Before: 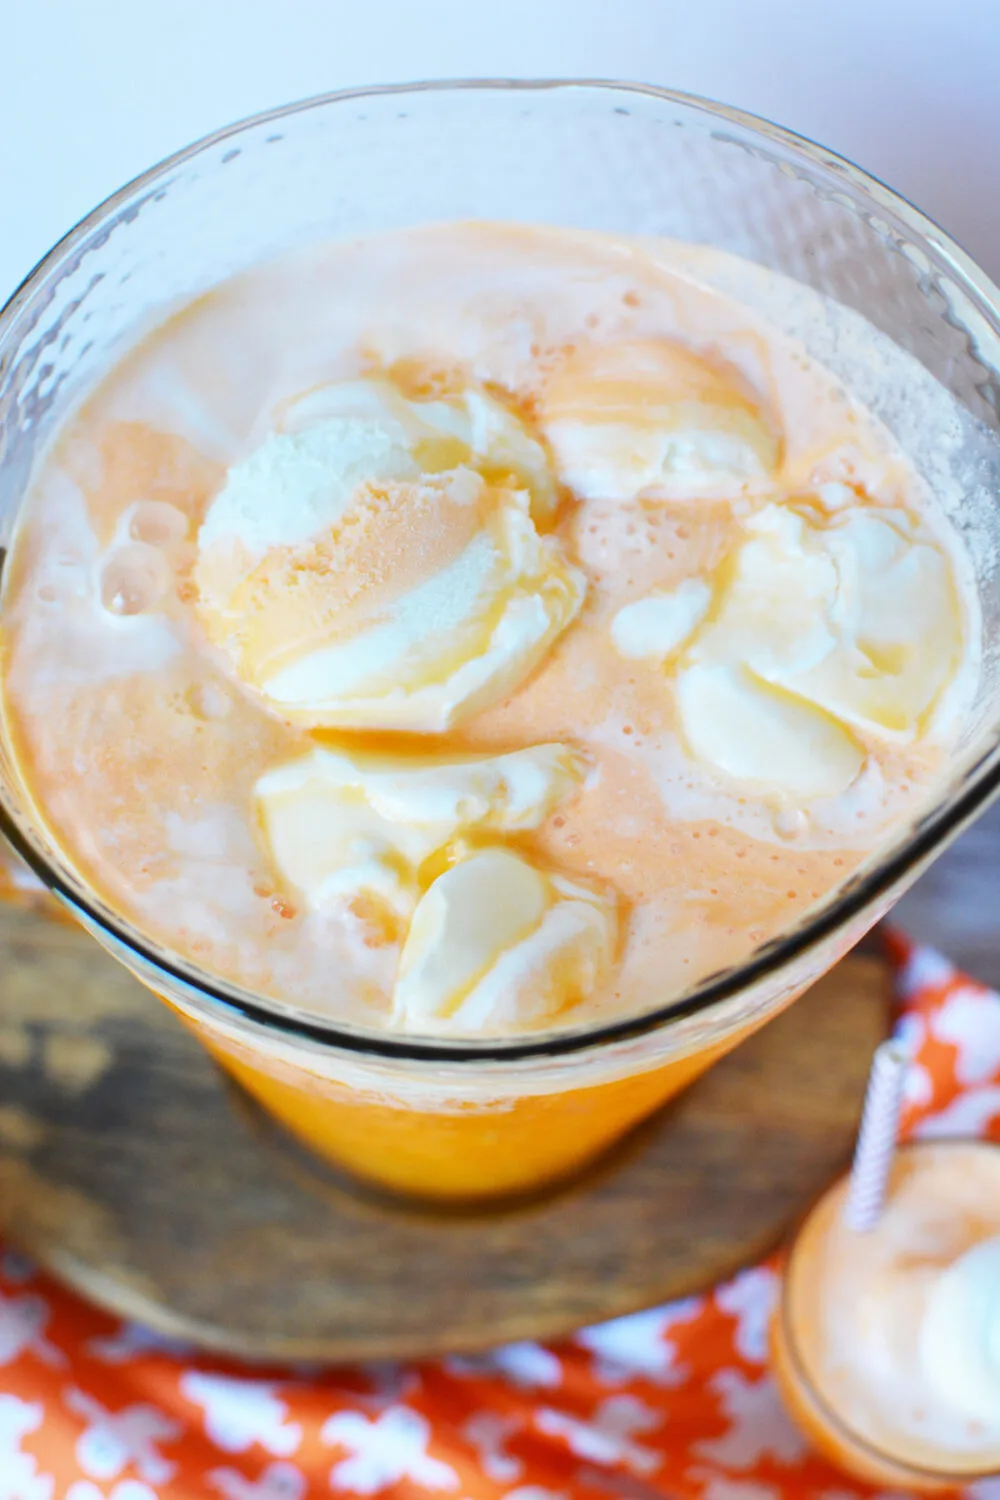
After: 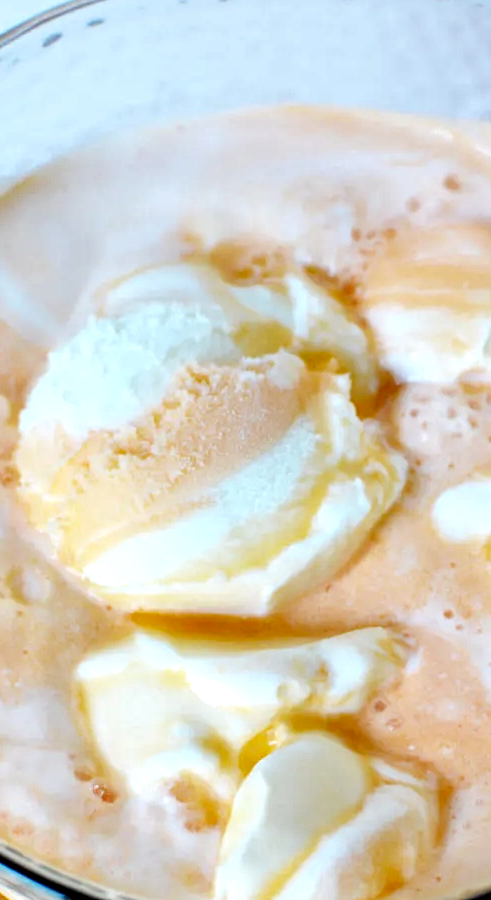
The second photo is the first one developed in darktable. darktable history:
local contrast: highlights 81%, shadows 58%, detail 175%, midtone range 0.606
contrast brightness saturation: contrast 0.036, saturation 0.07
crop: left 17.948%, top 7.768%, right 32.892%, bottom 32.216%
